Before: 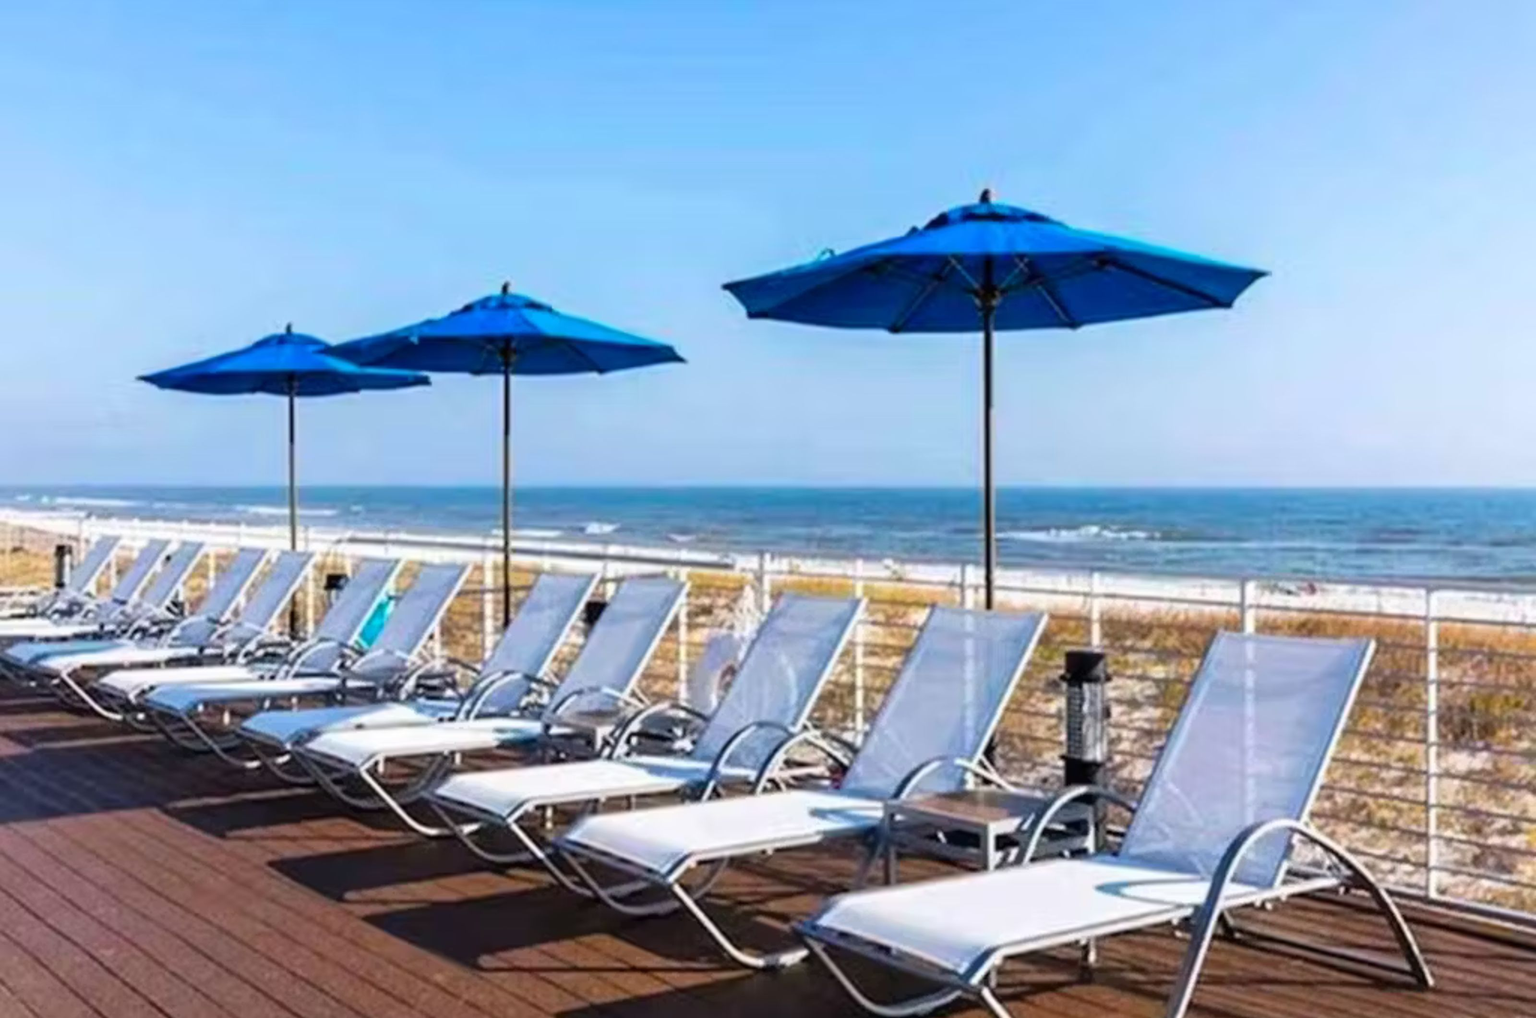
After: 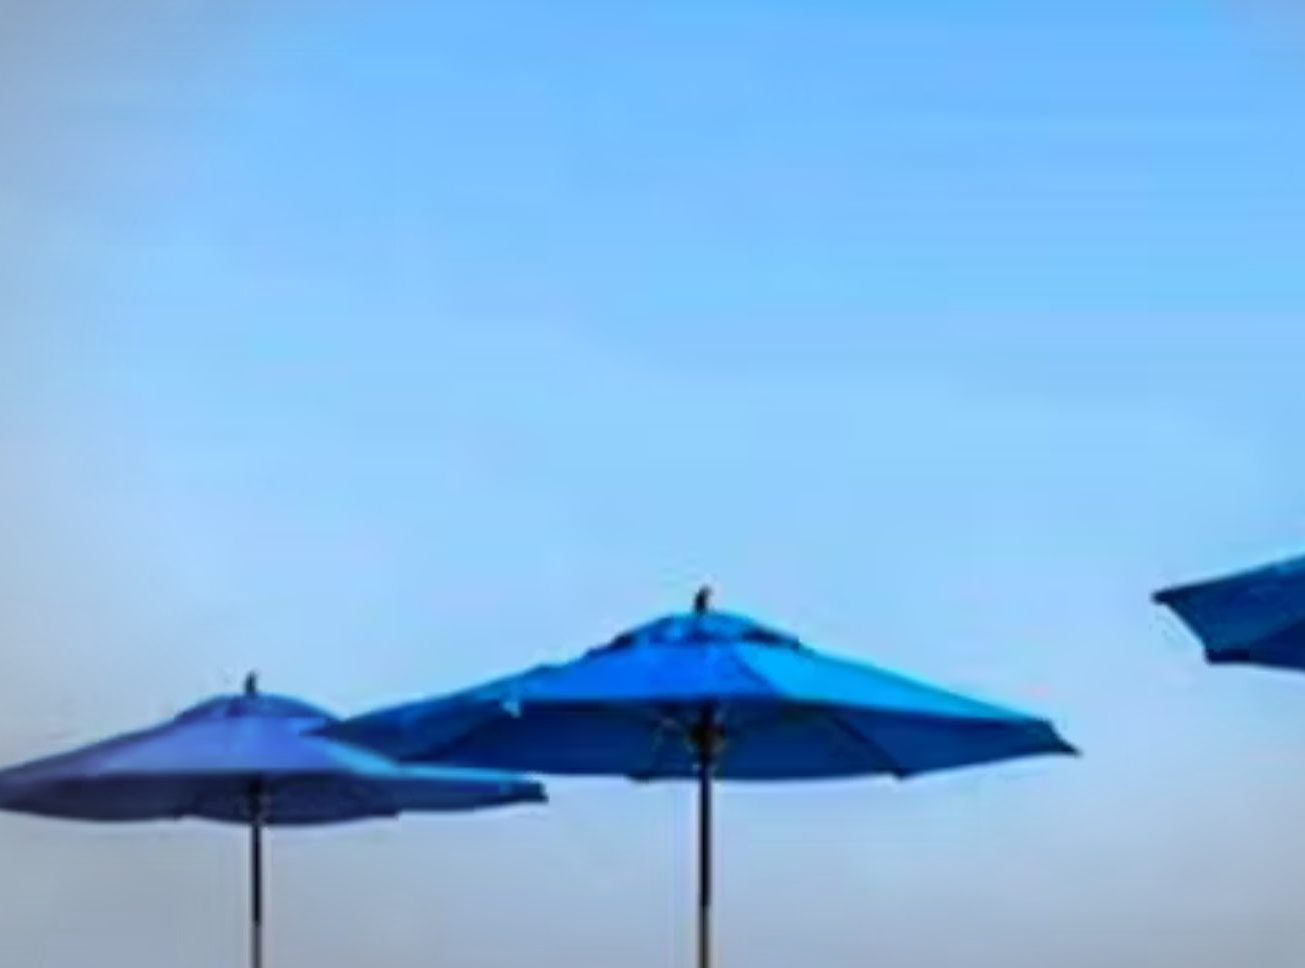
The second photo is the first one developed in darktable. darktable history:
sharpen: radius 1.03
vignetting: fall-off start 99.35%, brightness -0.335, center (0.218, -0.229), width/height ratio 1.322
crop and rotate: left 10.989%, top 0.047%, right 48.211%, bottom 54.253%
